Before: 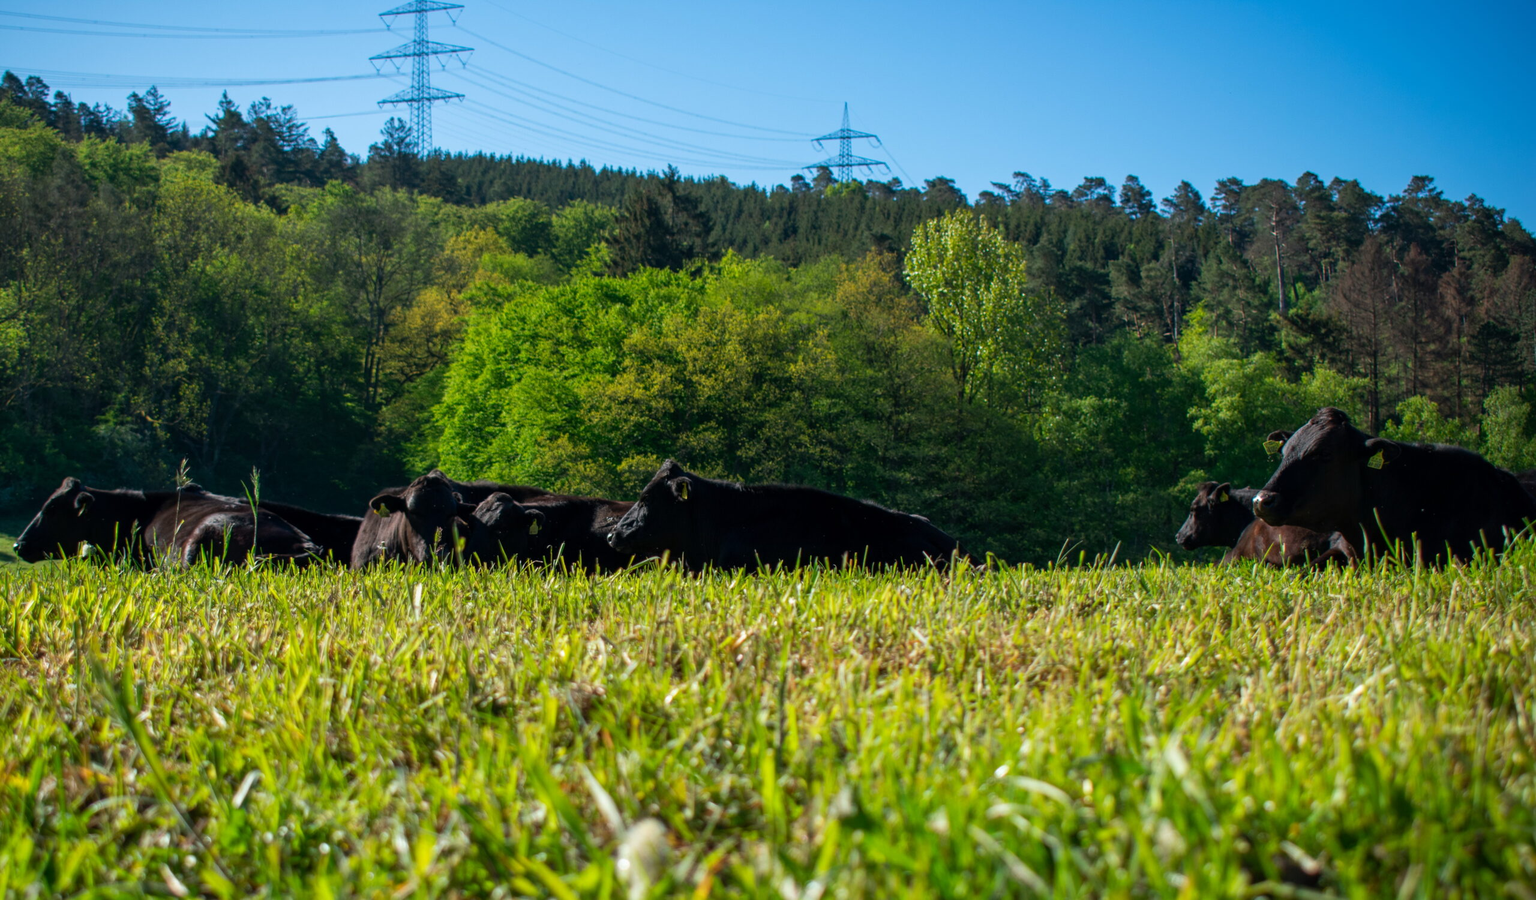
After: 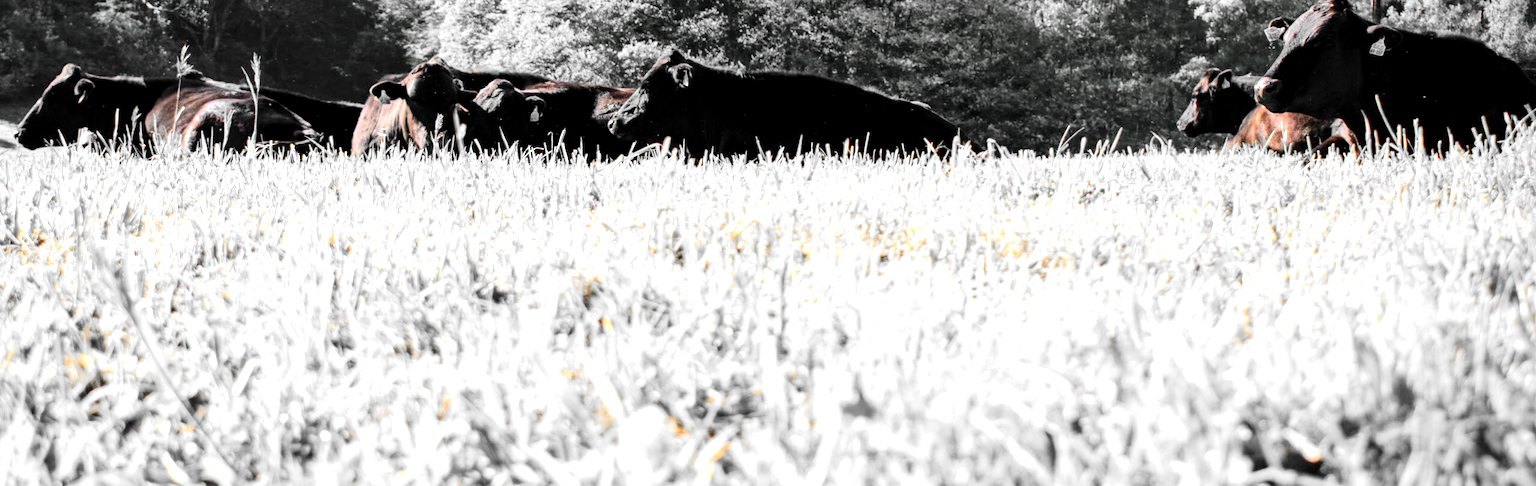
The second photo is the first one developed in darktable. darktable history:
exposure: black level correction 0.002, exposure 1.317 EV, compensate highlight preservation false
crop and rotate: top 45.979%, right 0.094%
tone equalizer: -7 EV 0.154 EV, -6 EV 0.627 EV, -5 EV 1.13 EV, -4 EV 1.33 EV, -3 EV 1.17 EV, -2 EV 0.6 EV, -1 EV 0.155 EV, edges refinement/feathering 500, mask exposure compensation -1.57 EV, preserve details no
color zones: curves: ch0 [(0, 0.65) (0.096, 0.644) (0.221, 0.539) (0.429, 0.5) (0.571, 0.5) (0.714, 0.5) (0.857, 0.5) (1, 0.65)]; ch1 [(0, 0.5) (0.143, 0.5) (0.257, -0.002) (0.429, 0.04) (0.571, -0.001) (0.714, -0.015) (0.857, 0.024) (1, 0.5)]
